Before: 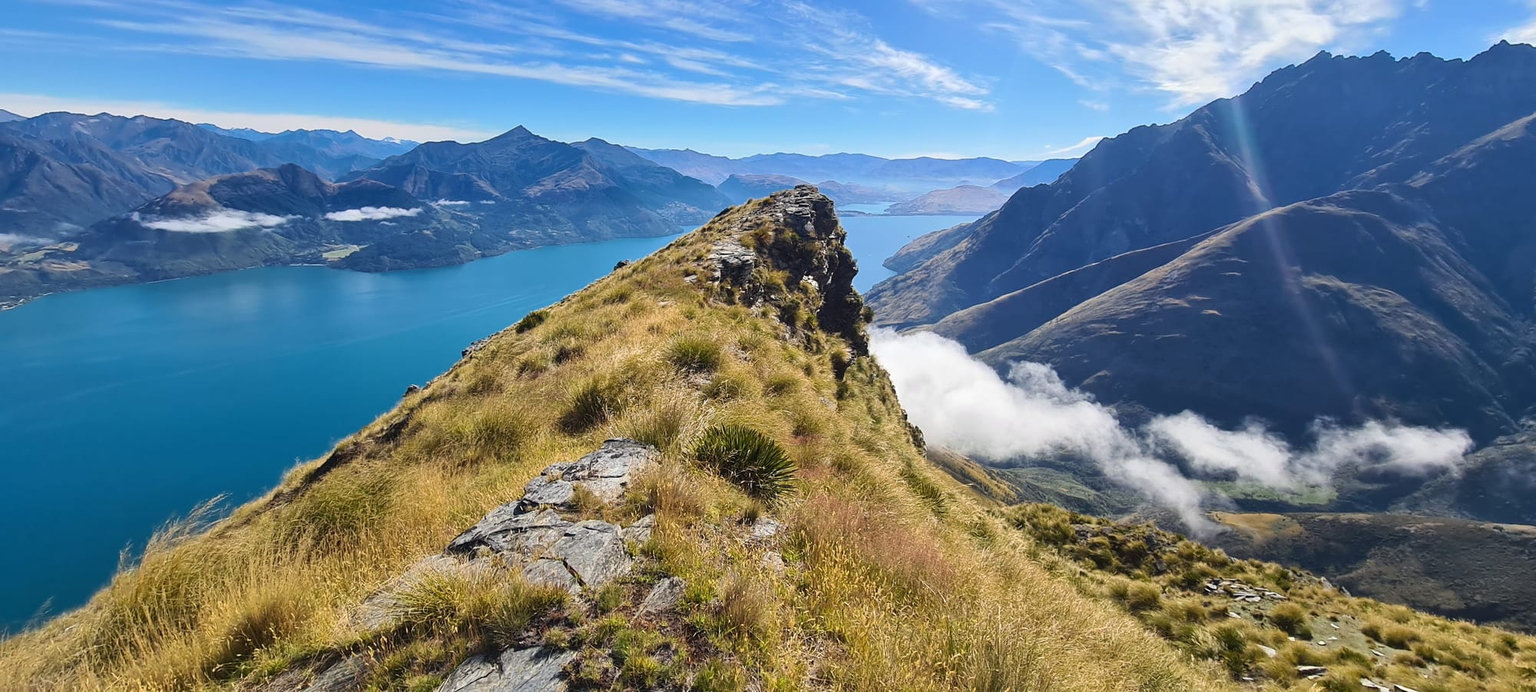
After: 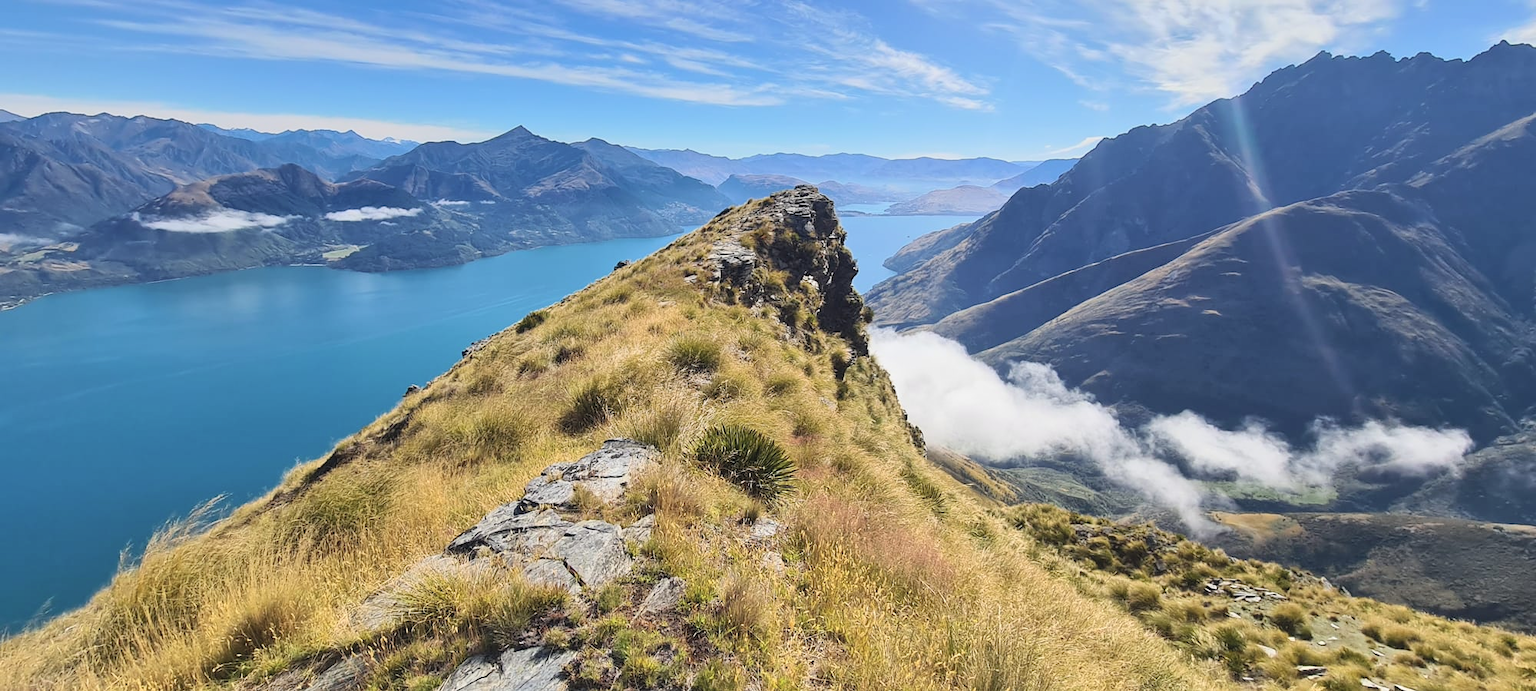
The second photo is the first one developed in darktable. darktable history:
graduated density: on, module defaults
contrast brightness saturation: contrast 0.14, brightness 0.21
